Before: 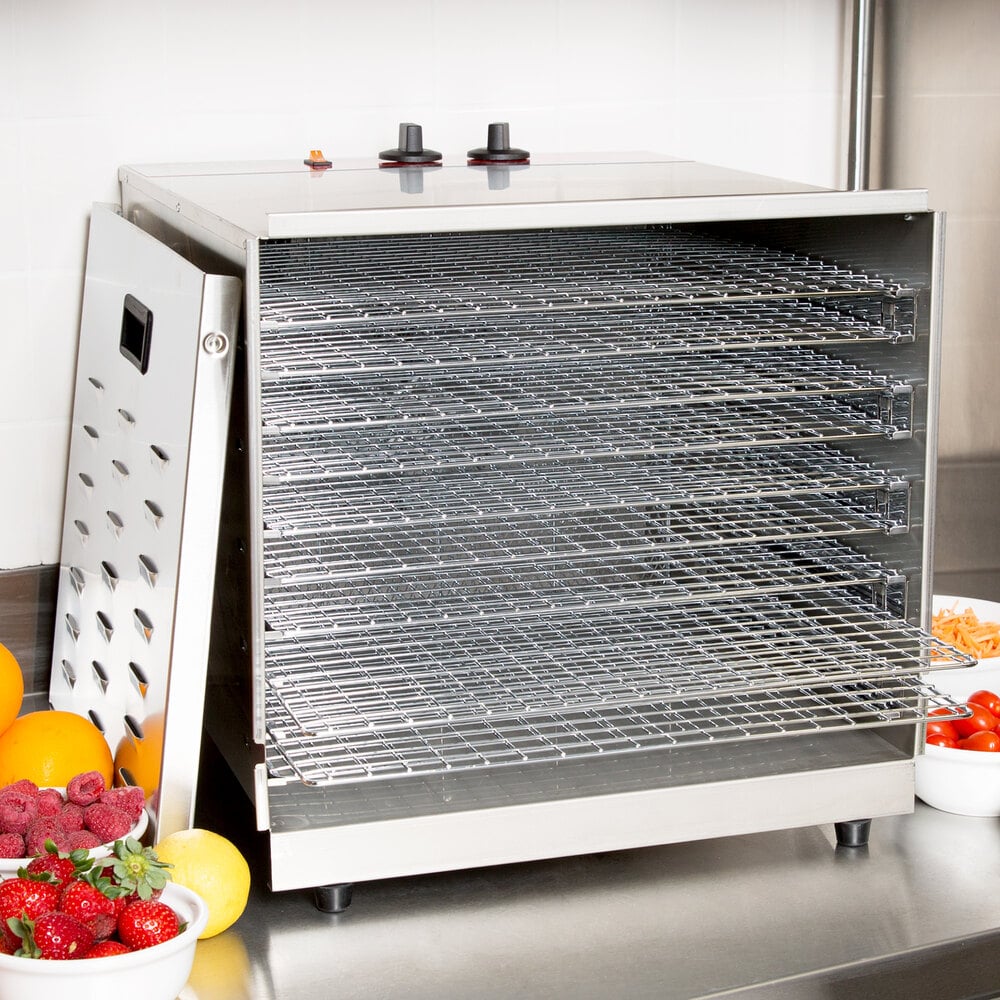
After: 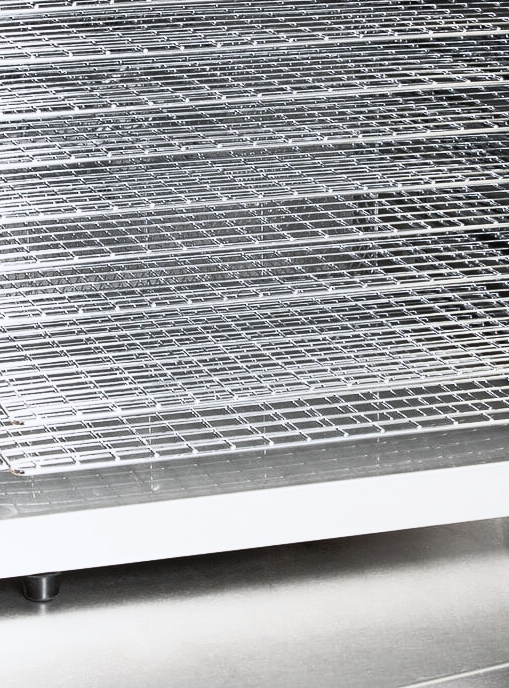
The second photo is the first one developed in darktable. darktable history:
contrast brightness saturation: contrast 0.57, brightness 0.57, saturation -0.34
crop and rotate: left 29.237%, top 31.152%, right 19.807%
exposure: black level correction 0, exposure -0.721 EV, compensate highlight preservation false
color calibration: x 0.355, y 0.367, temperature 4700.38 K
